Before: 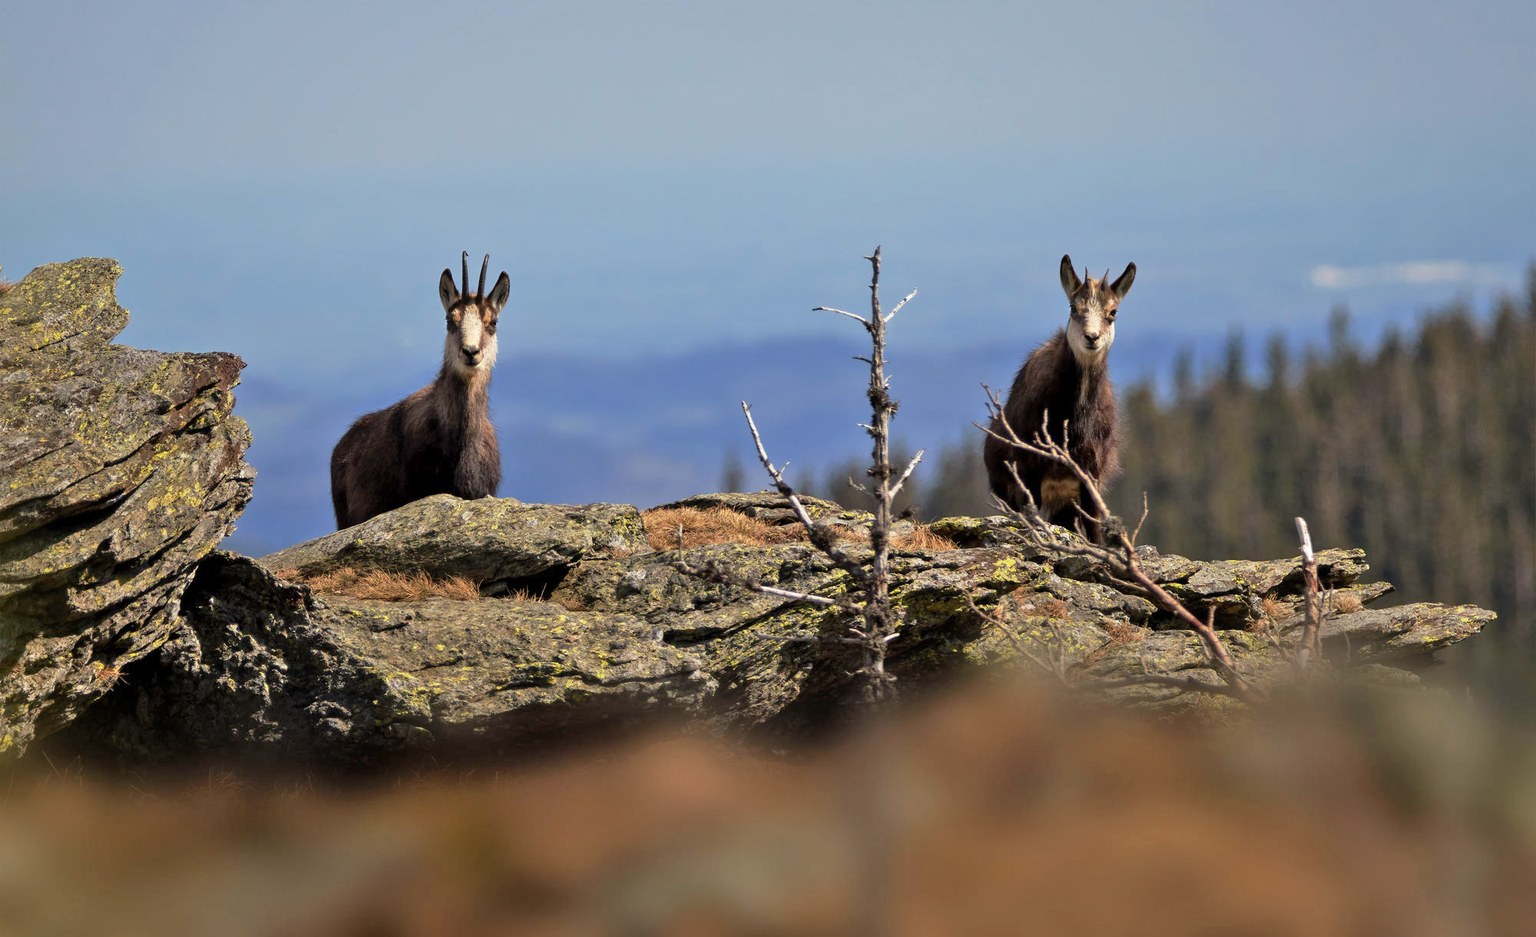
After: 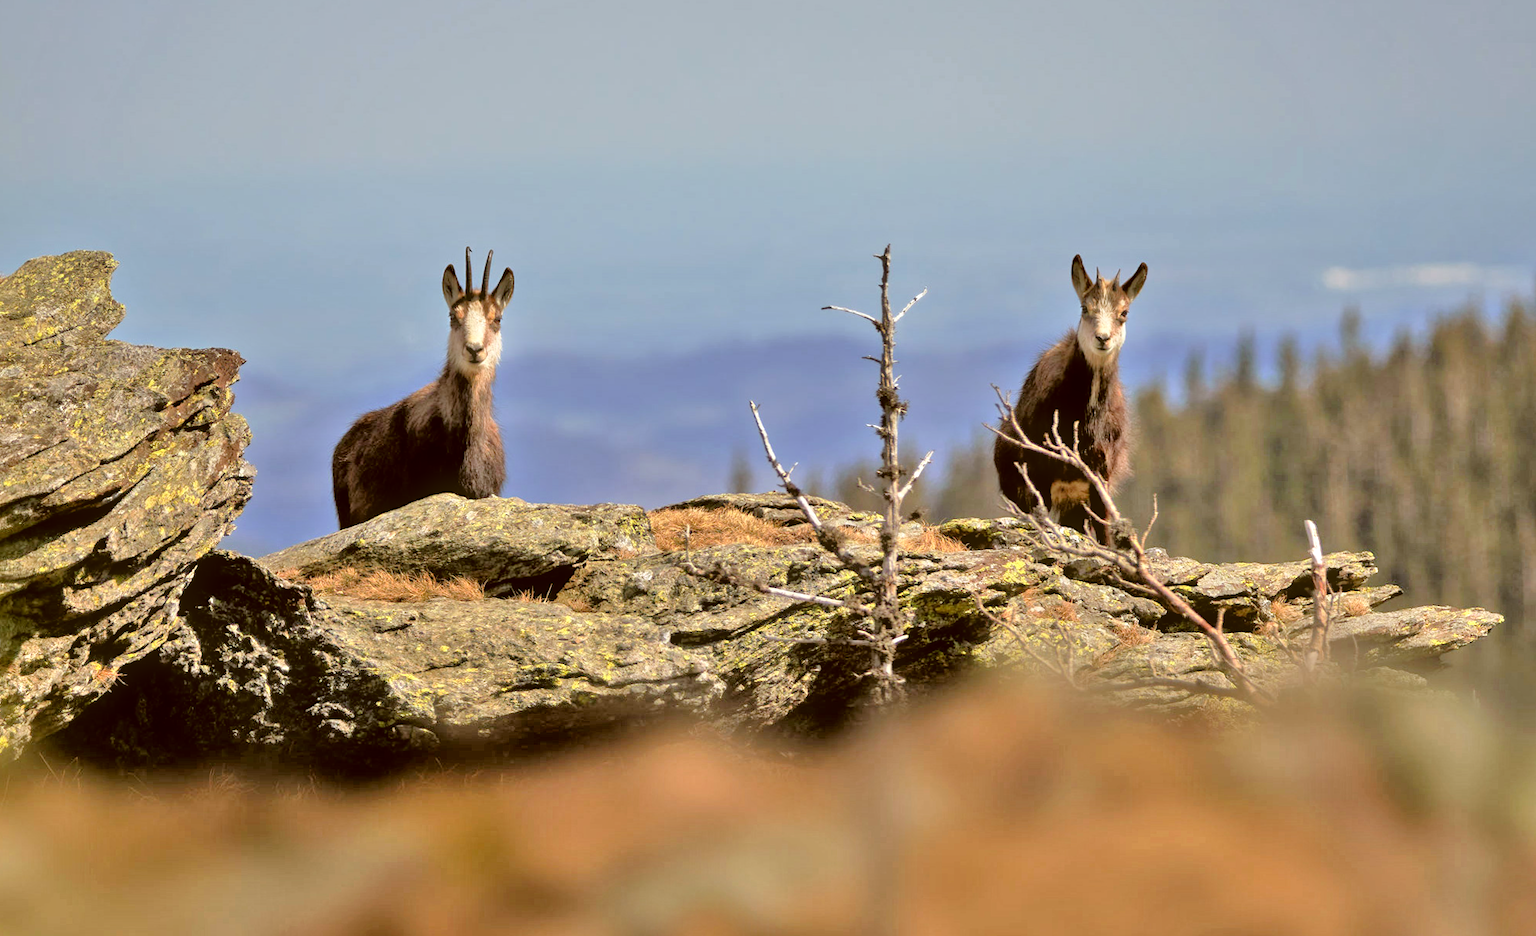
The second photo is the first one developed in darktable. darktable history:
tone equalizer: -7 EV 0.15 EV, -6 EV 0.6 EV, -5 EV 1.15 EV, -4 EV 1.33 EV, -3 EV 1.15 EV, -2 EV 0.6 EV, -1 EV 0.15 EV, mask exposure compensation -0.5 EV
color correction: highlights a* -0.482, highlights b* 0.161, shadows a* 4.66, shadows b* 20.72
rotate and perspective: rotation 0.174°, lens shift (vertical) 0.013, lens shift (horizontal) 0.019, shear 0.001, automatic cropping original format, crop left 0.007, crop right 0.991, crop top 0.016, crop bottom 0.997
bloom: size 5%, threshold 95%, strength 15%
rgb curve: curves: ch0 [(0, 0) (0.136, 0.078) (0.262, 0.245) (0.414, 0.42) (1, 1)], compensate middle gray true, preserve colors basic power
